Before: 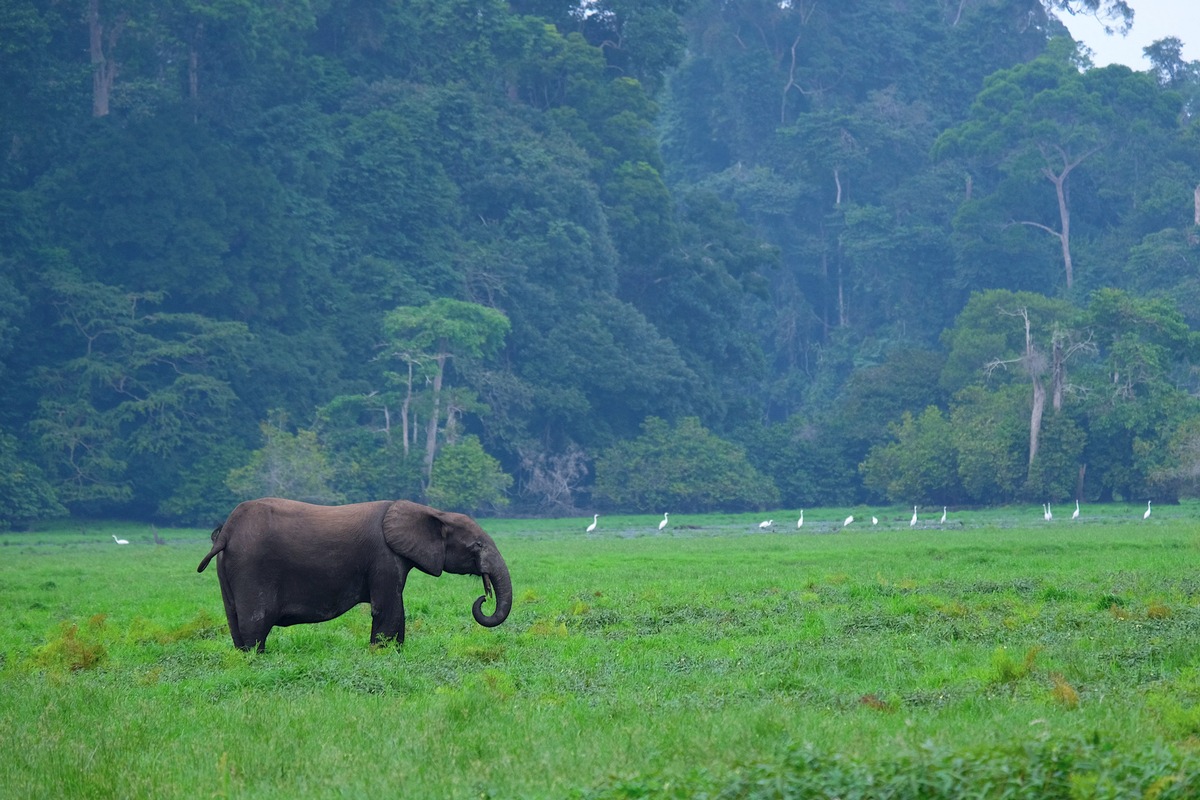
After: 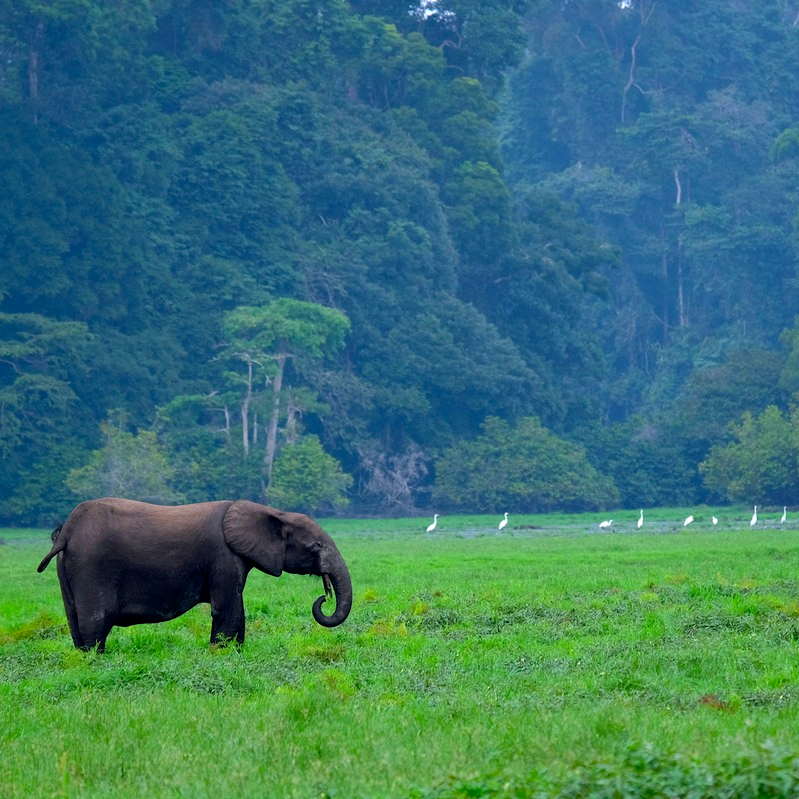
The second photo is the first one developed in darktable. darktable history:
crop and rotate: left 13.342%, right 19.991%
color balance: contrast 8.5%, output saturation 105%
exposure: black level correction 0.009, compensate highlight preservation false
